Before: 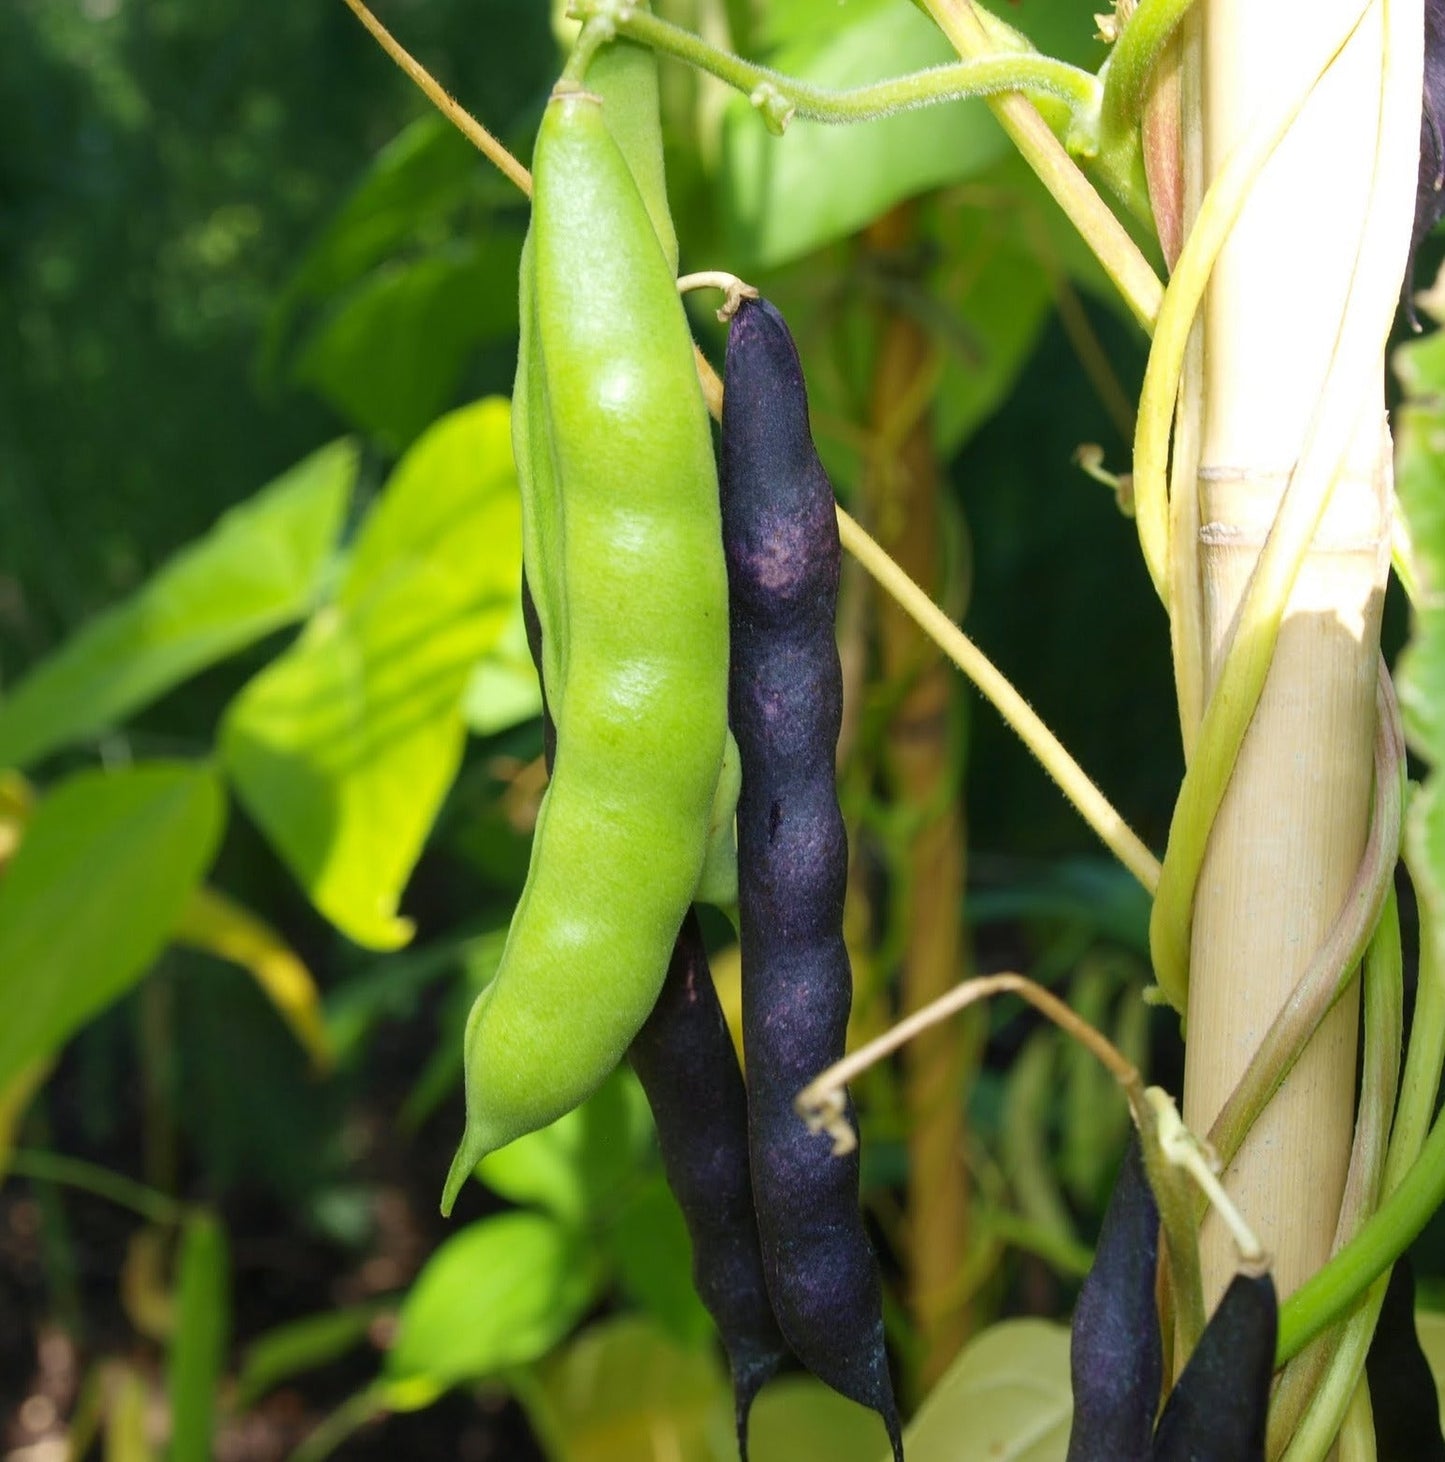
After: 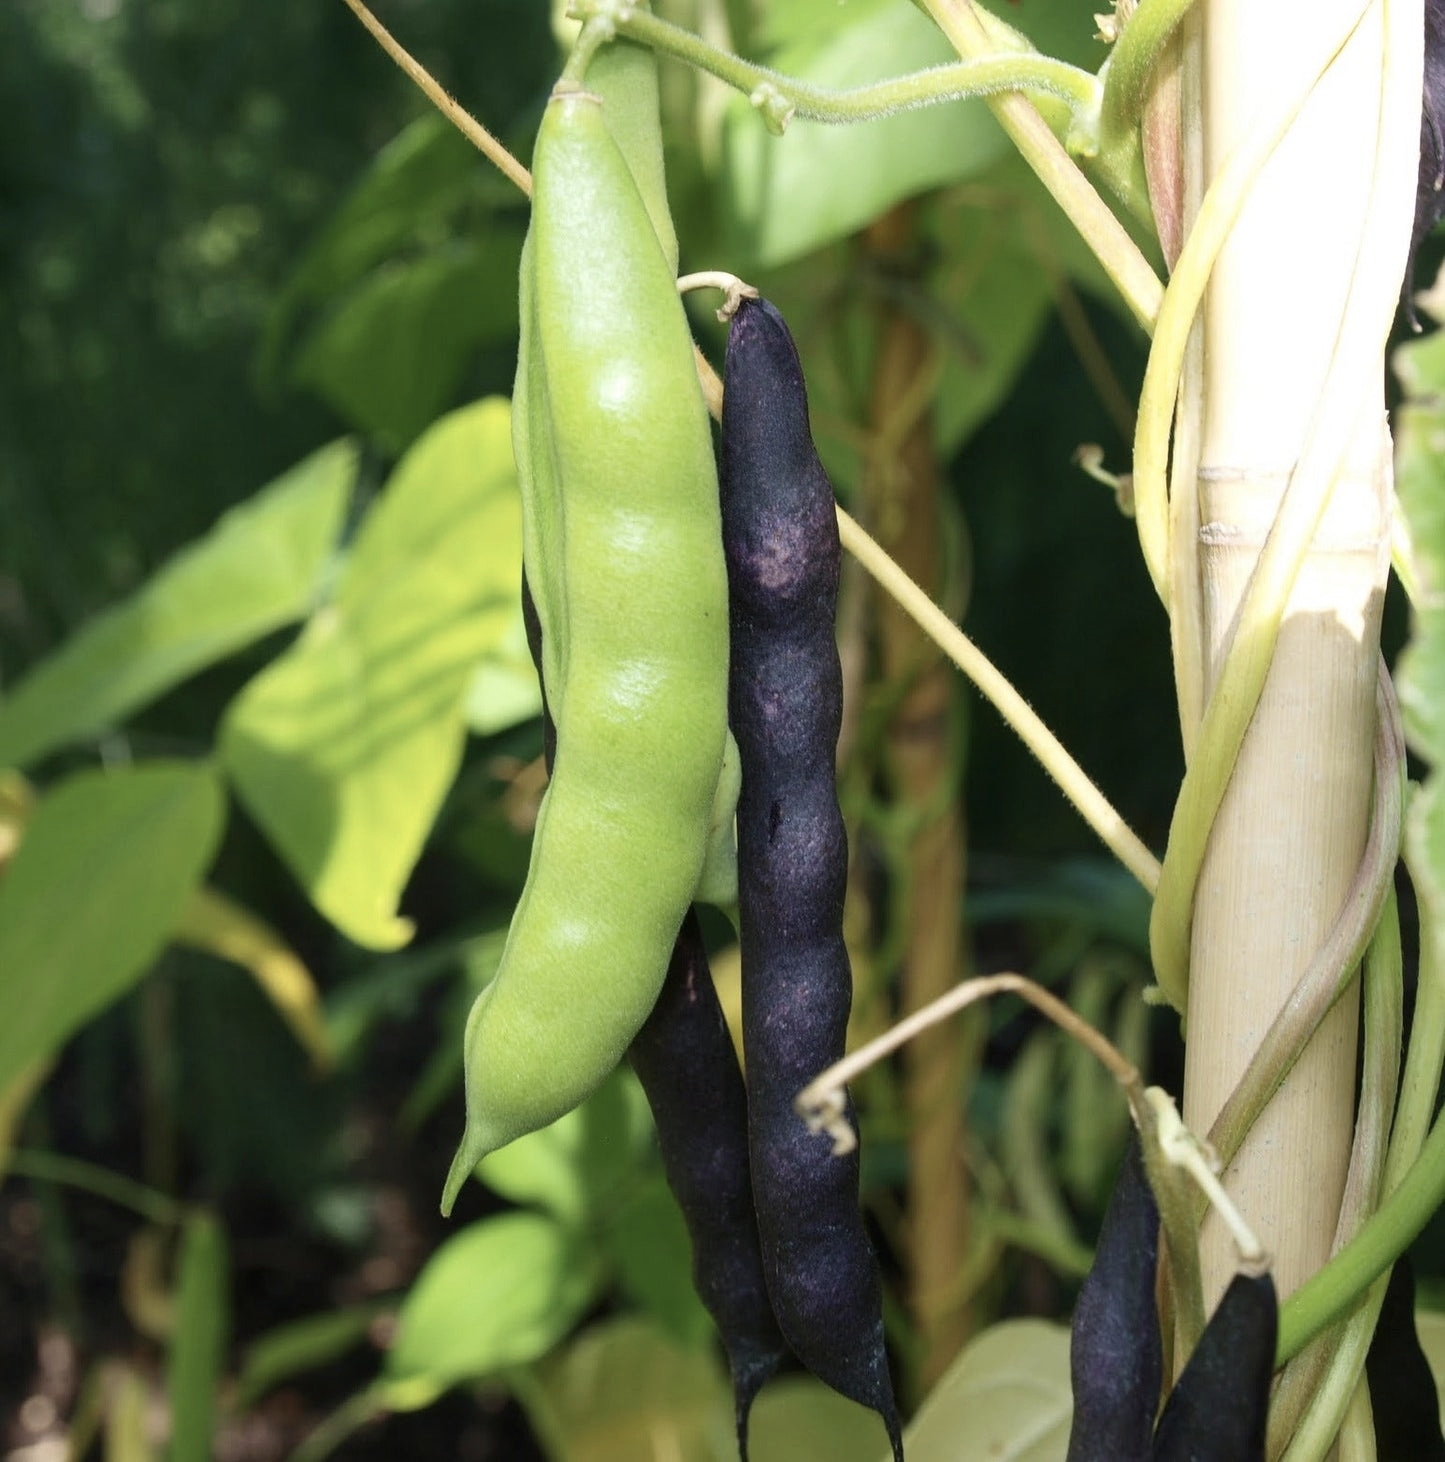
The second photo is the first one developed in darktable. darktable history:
contrast brightness saturation: contrast 0.102, saturation -0.301
